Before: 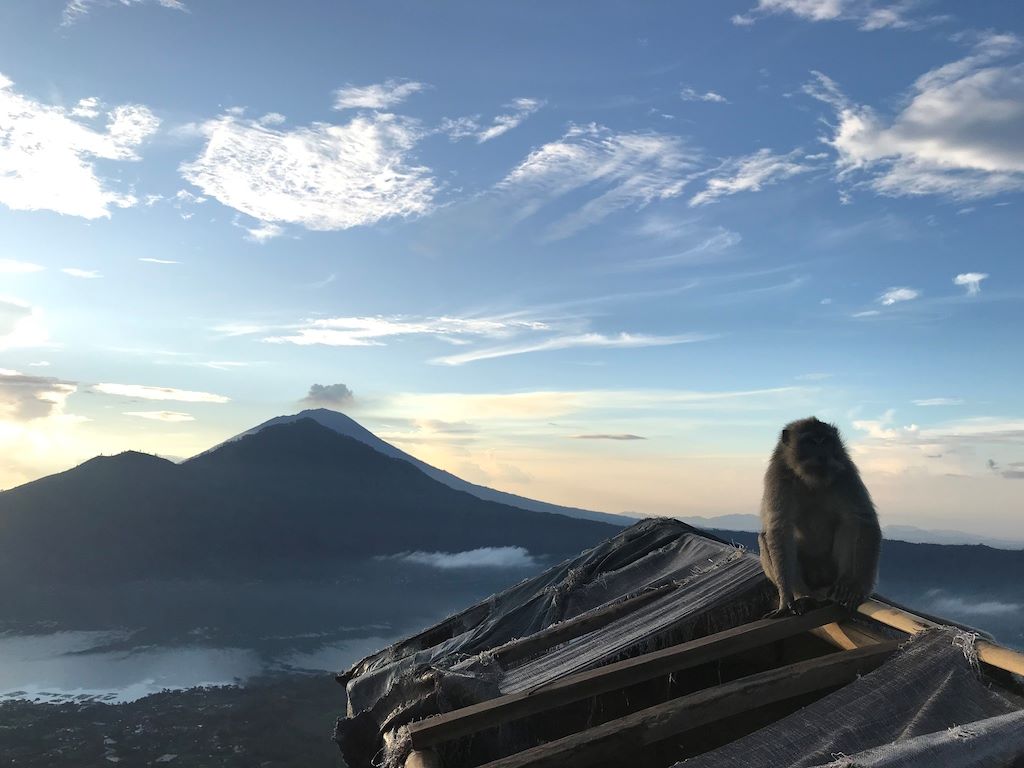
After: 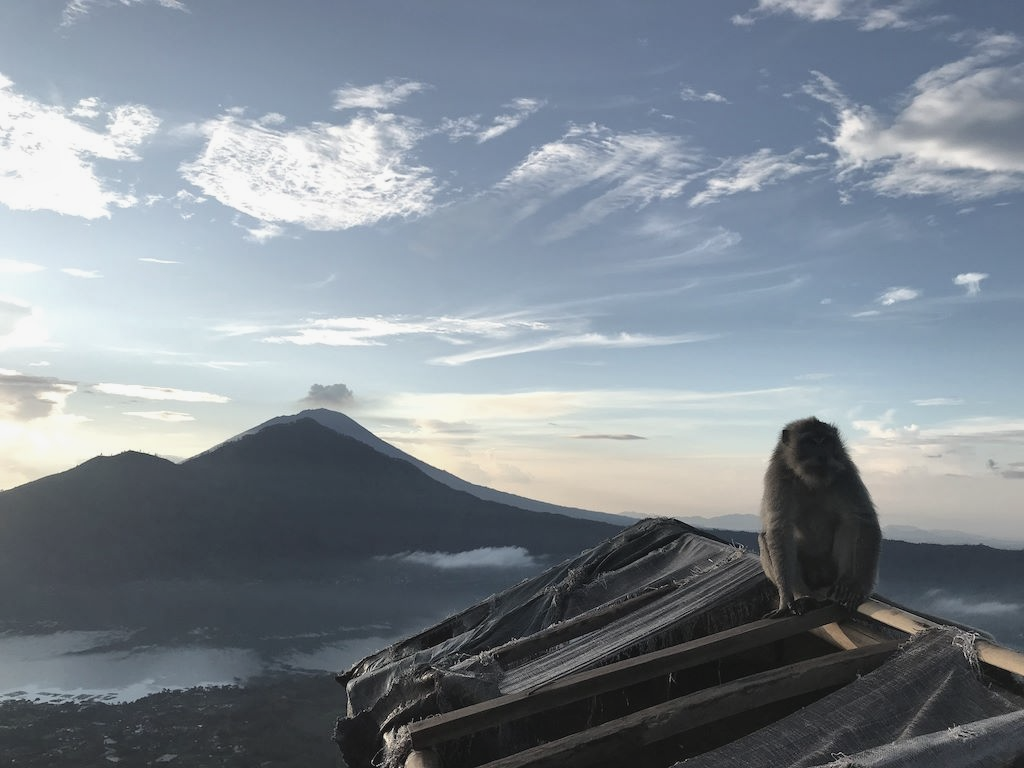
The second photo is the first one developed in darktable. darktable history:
local contrast: mode bilateral grid, contrast 10, coarseness 25, detail 115%, midtone range 0.2
contrast brightness saturation: contrast -0.064, saturation -0.417
